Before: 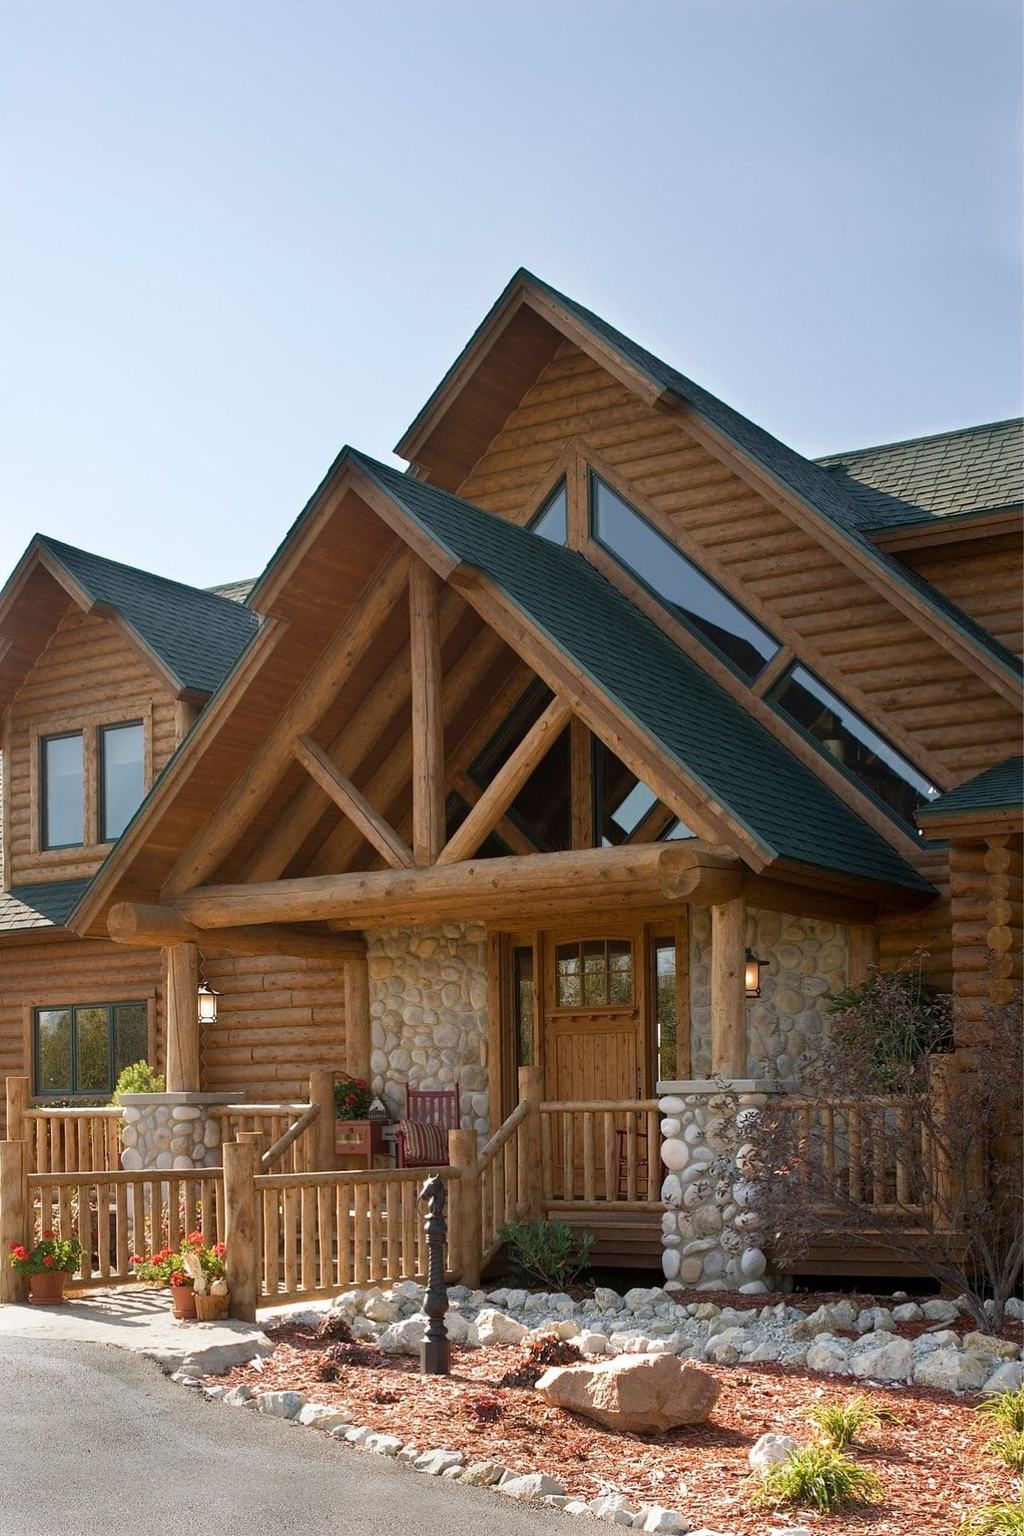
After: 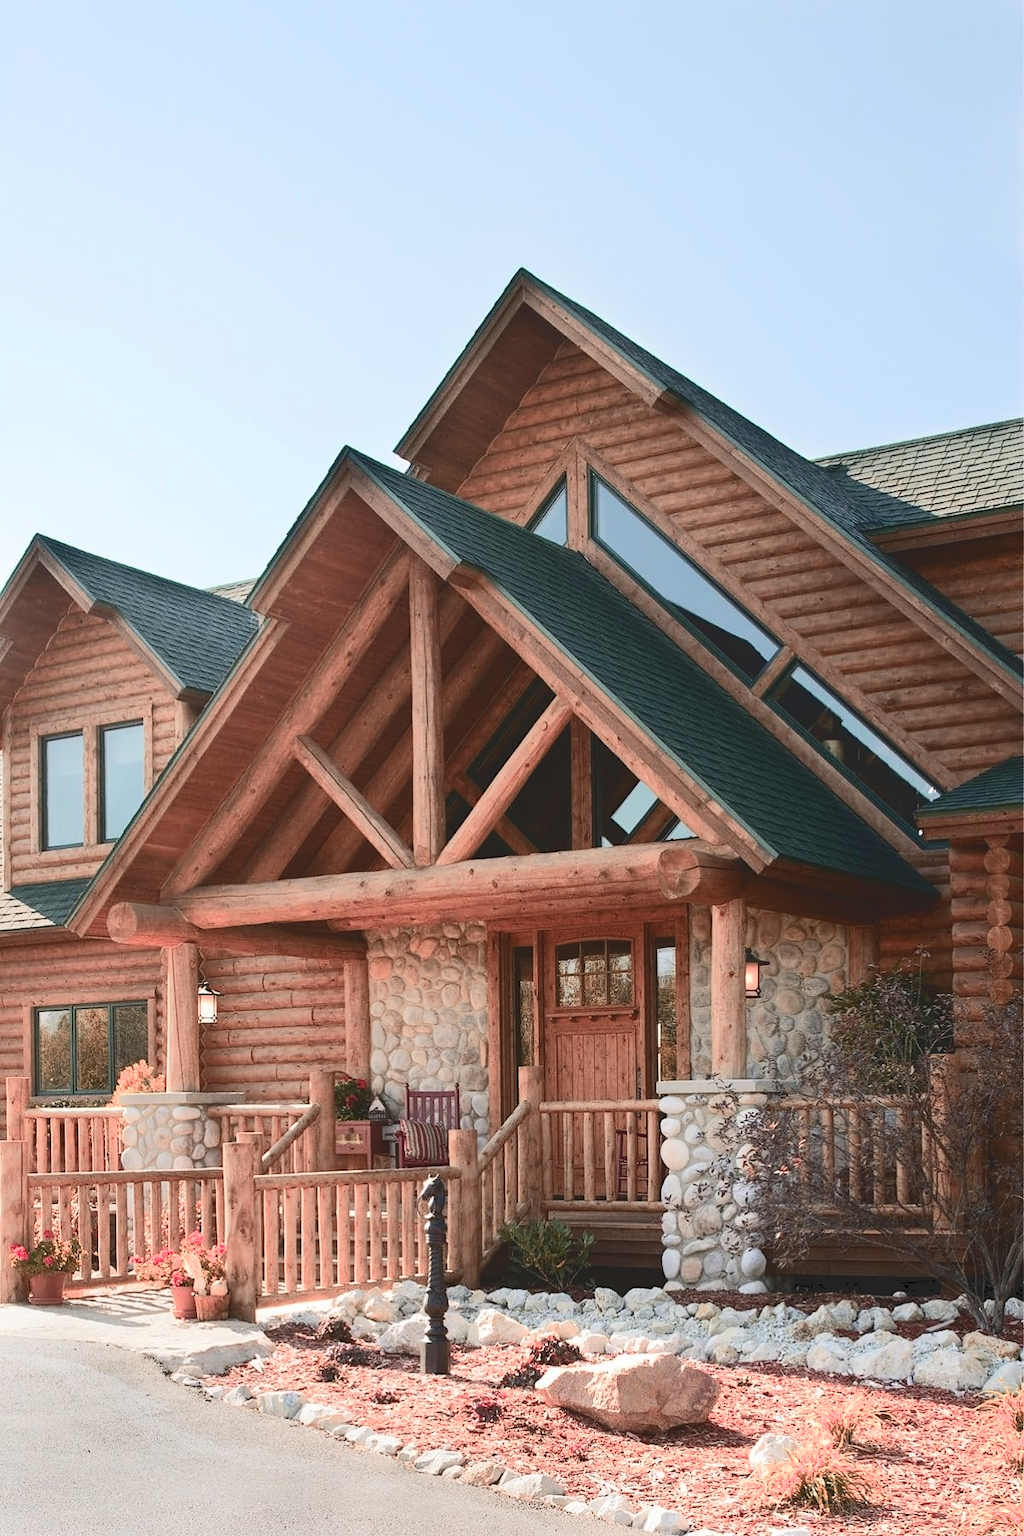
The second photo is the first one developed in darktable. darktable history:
tone curve: curves: ch0 [(0, 0) (0.003, 0.13) (0.011, 0.13) (0.025, 0.134) (0.044, 0.136) (0.069, 0.139) (0.1, 0.144) (0.136, 0.151) (0.177, 0.171) (0.224, 0.2) (0.277, 0.247) (0.335, 0.318) (0.399, 0.412) (0.468, 0.536) (0.543, 0.659) (0.623, 0.746) (0.709, 0.812) (0.801, 0.871) (0.898, 0.915) (1, 1)], color space Lab, independent channels
color zones: curves: ch2 [(0, 0.488) (0.143, 0.417) (0.286, 0.212) (0.429, 0.179) (0.571, 0.154) (0.714, 0.415) (0.857, 0.495) (1, 0.488)]
contrast brightness saturation: brightness 0.127
